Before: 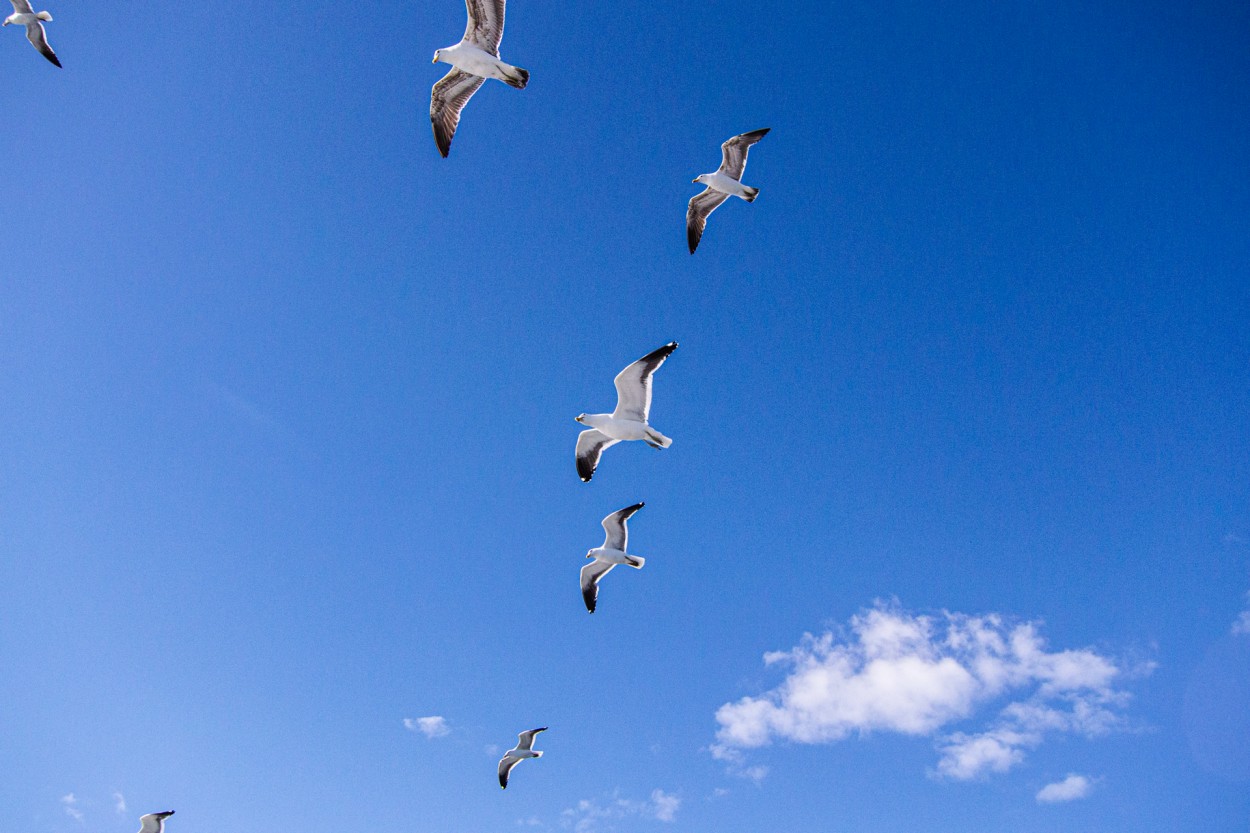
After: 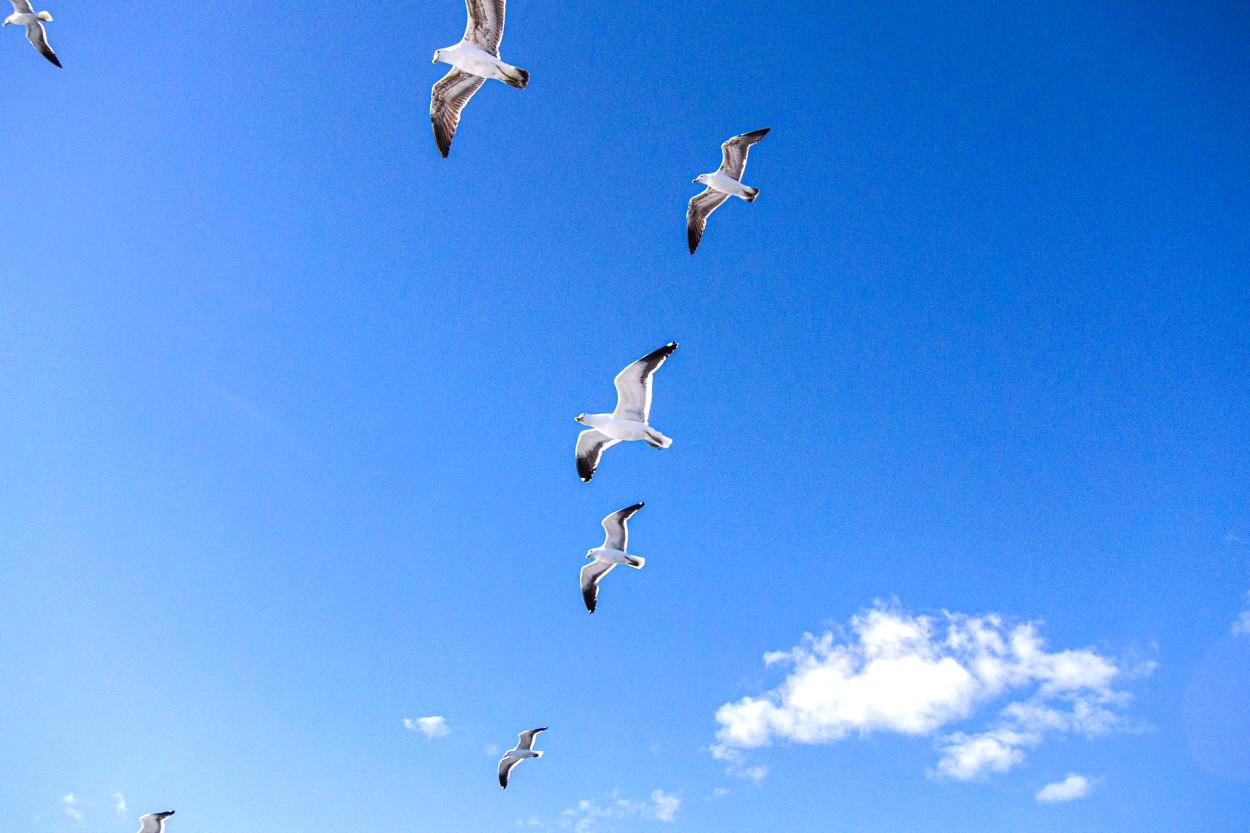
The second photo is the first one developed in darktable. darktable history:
exposure: exposure 0.633 EV, compensate highlight preservation false
